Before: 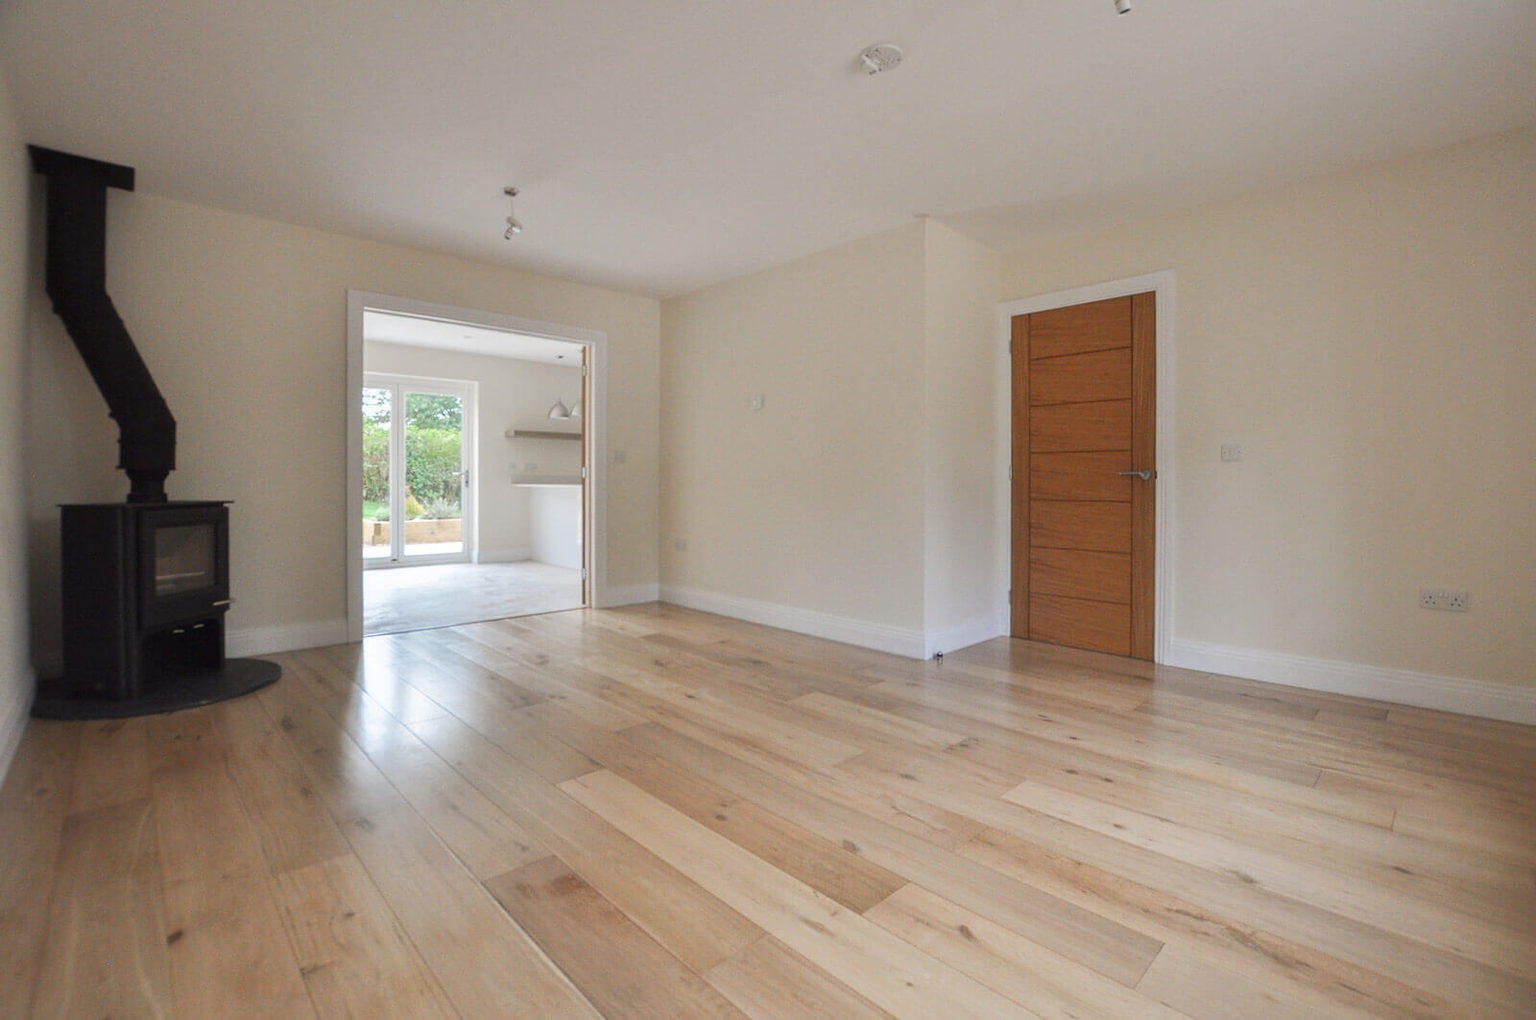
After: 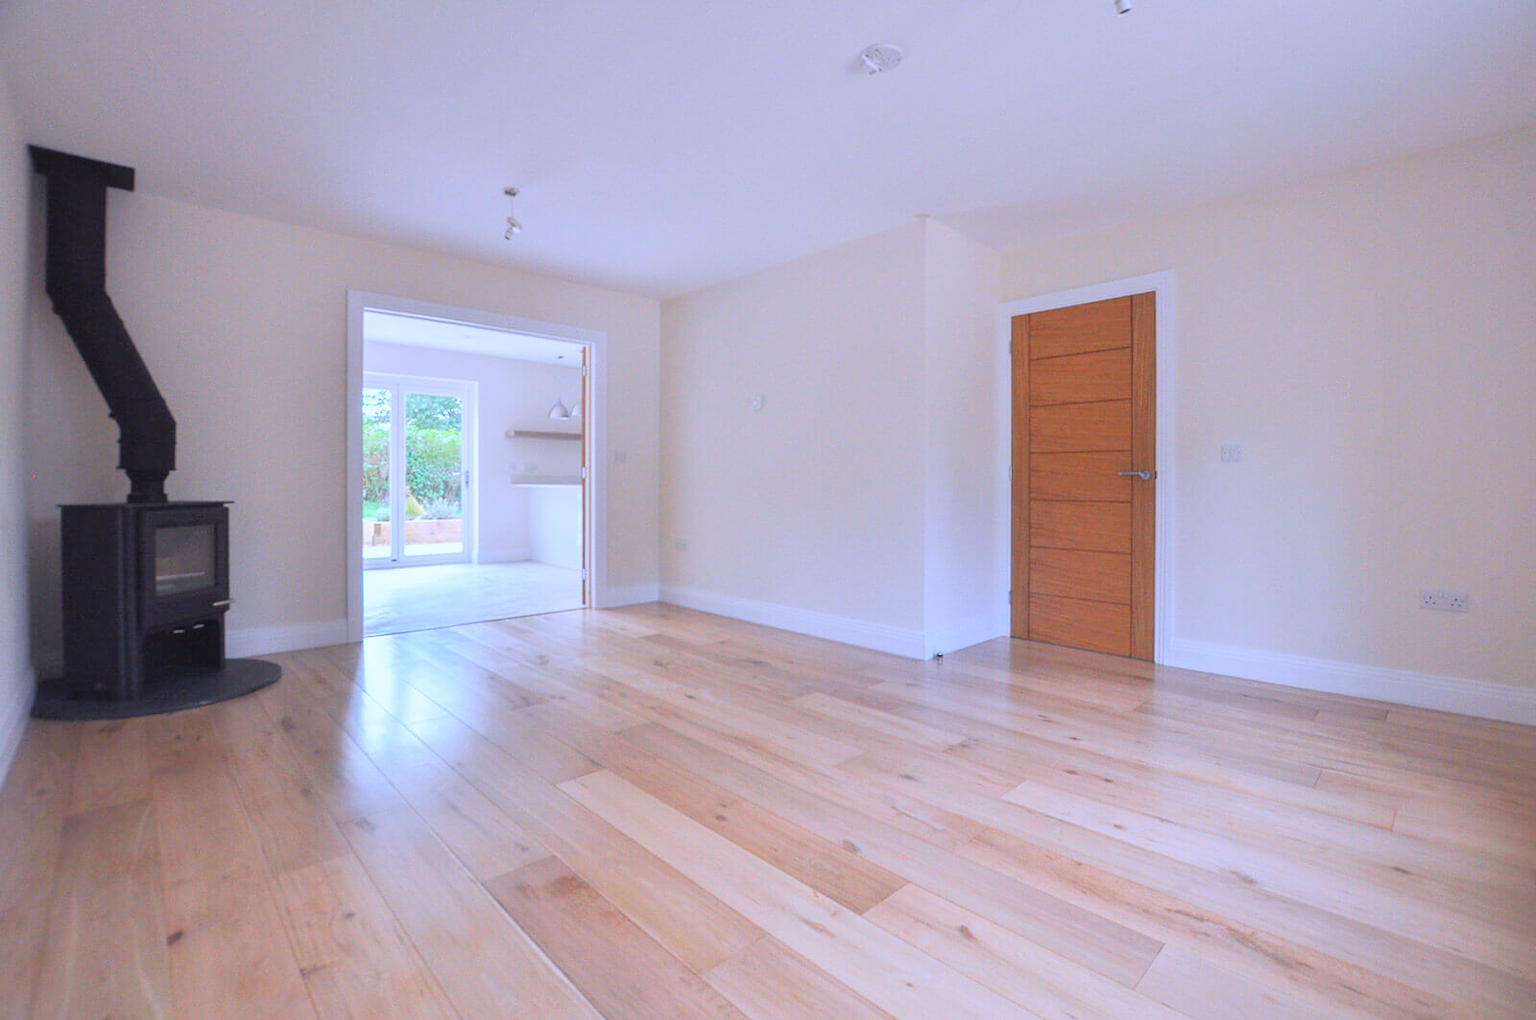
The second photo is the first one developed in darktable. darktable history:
color calibration: illuminant as shot in camera, x 0.379, y 0.396, temperature 4138.76 K
contrast brightness saturation: contrast 0.07, brightness 0.18, saturation 0.4
